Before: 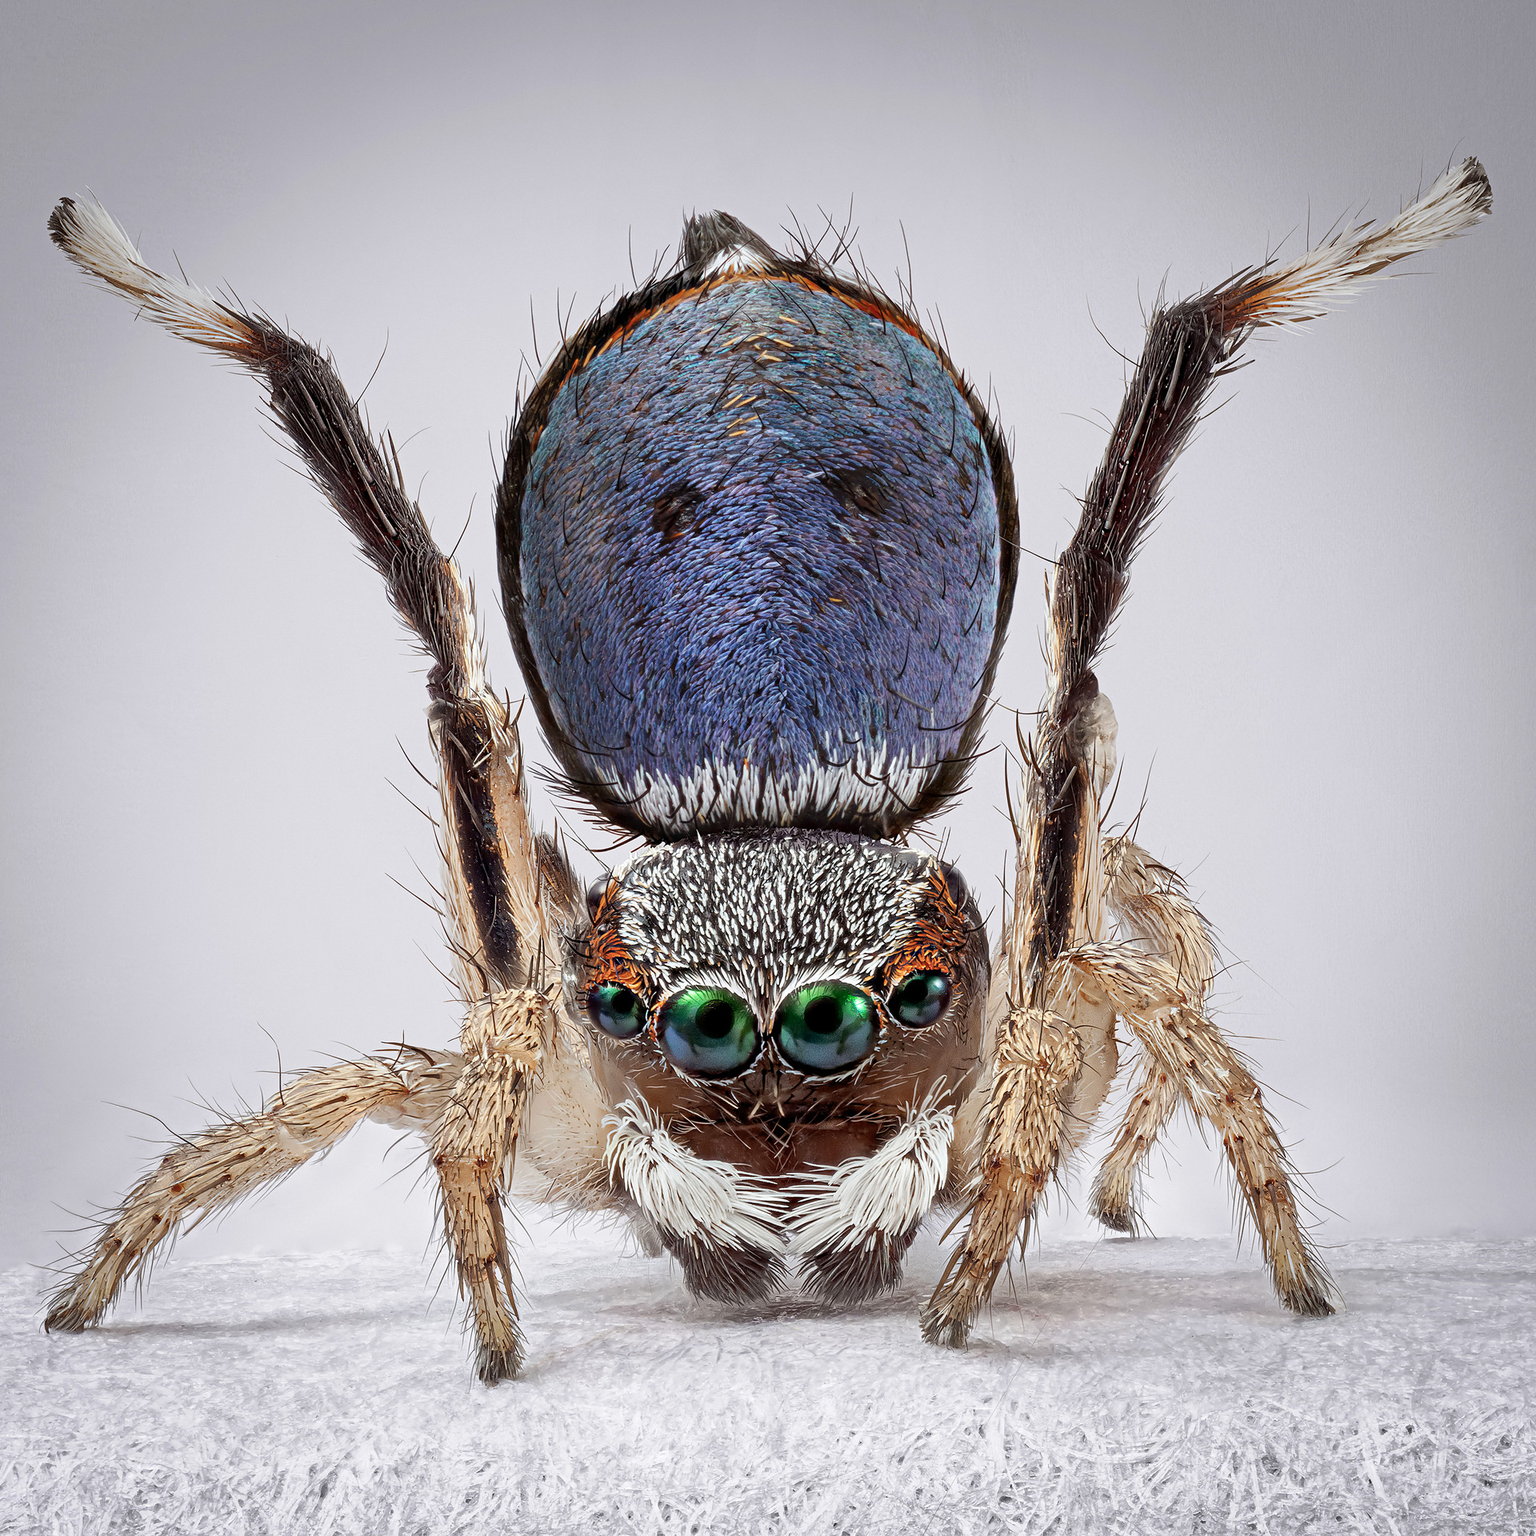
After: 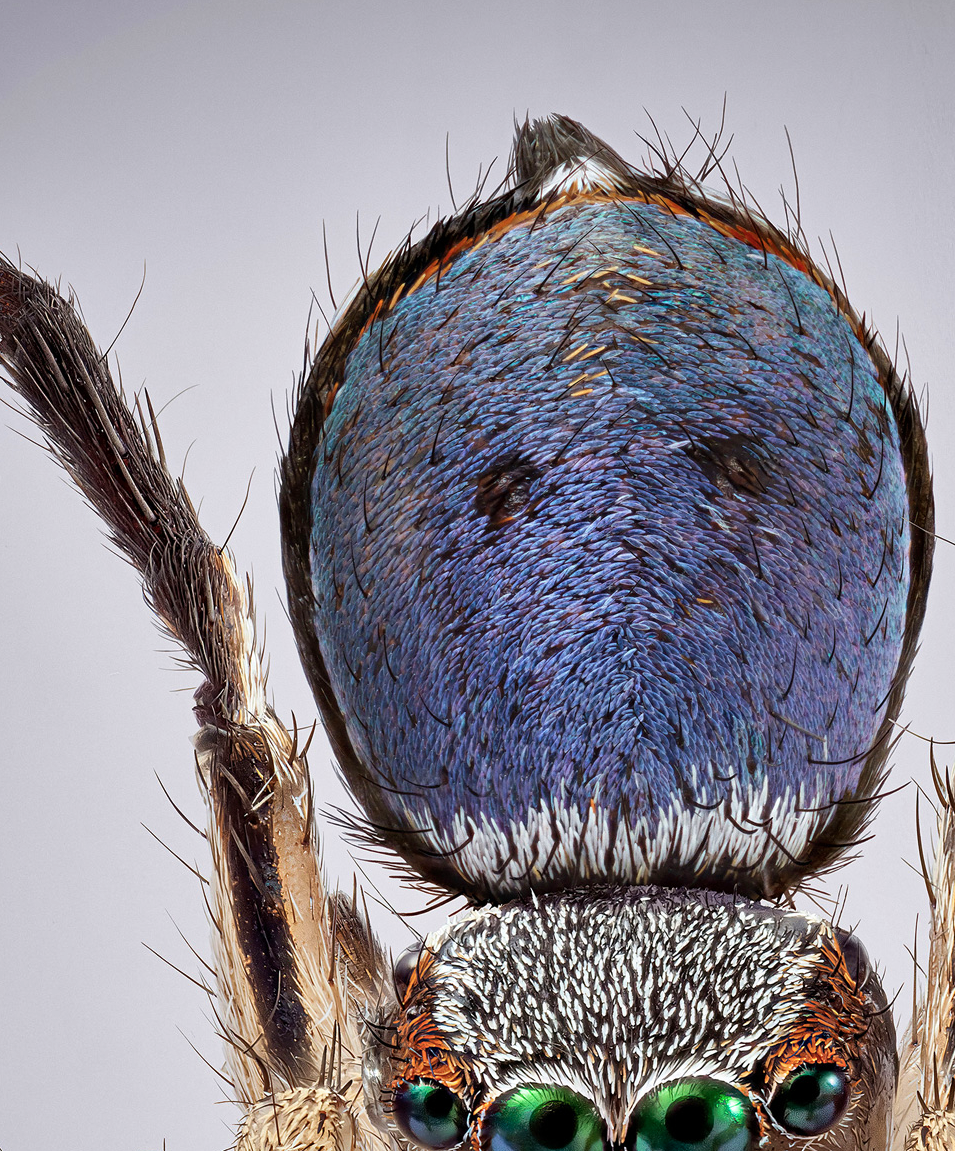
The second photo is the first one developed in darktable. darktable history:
velvia: on, module defaults
crop: left 17.728%, top 7.81%, right 32.484%, bottom 32.211%
shadows and highlights: low approximation 0.01, soften with gaussian
